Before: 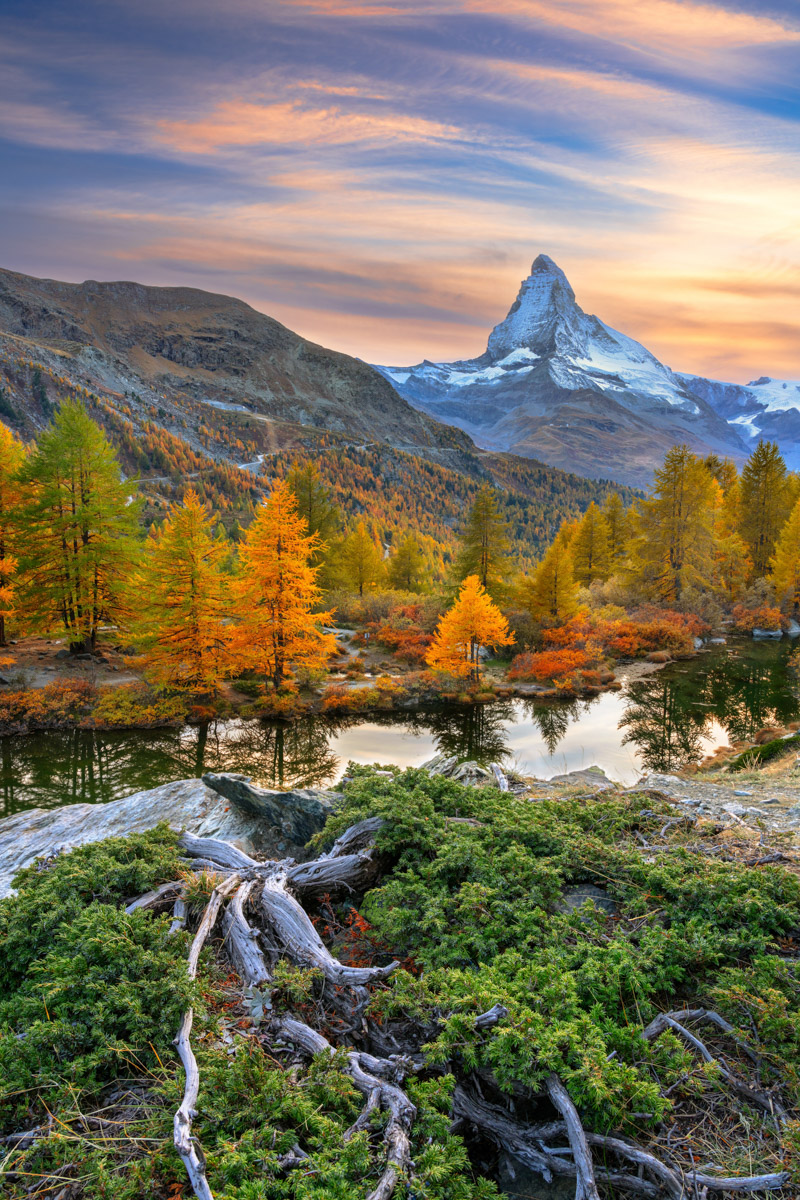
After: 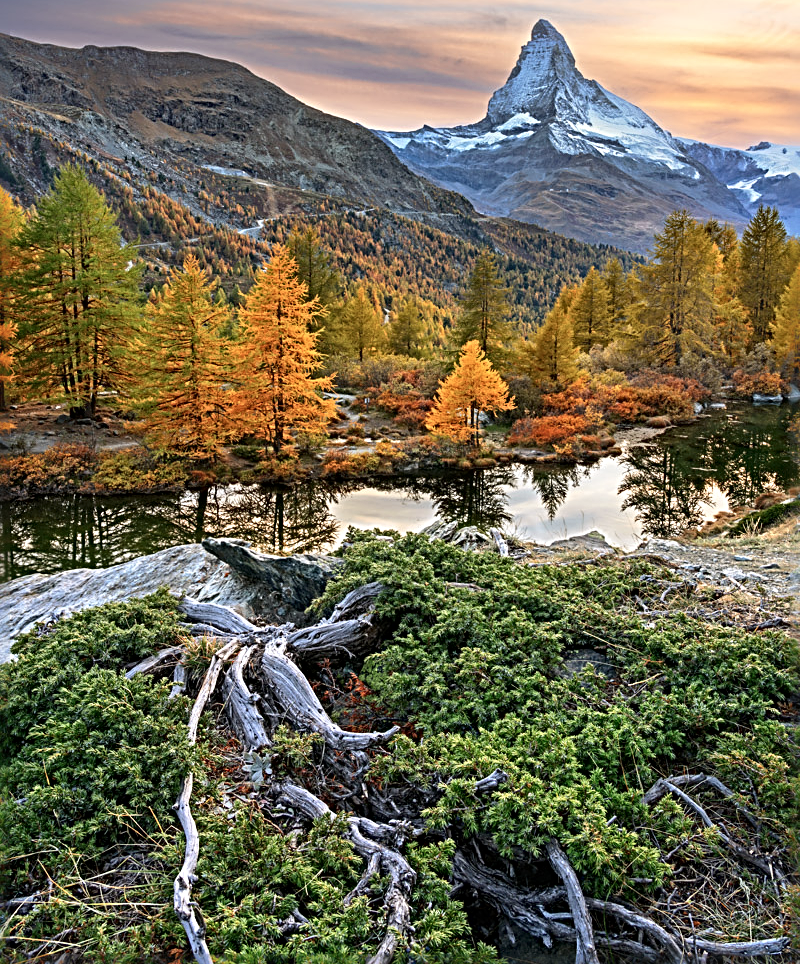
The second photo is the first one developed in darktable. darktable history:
contrast brightness saturation: contrast 0.11, saturation -0.151
crop and rotate: top 19.594%
sharpen: radius 3.714, amount 0.918
